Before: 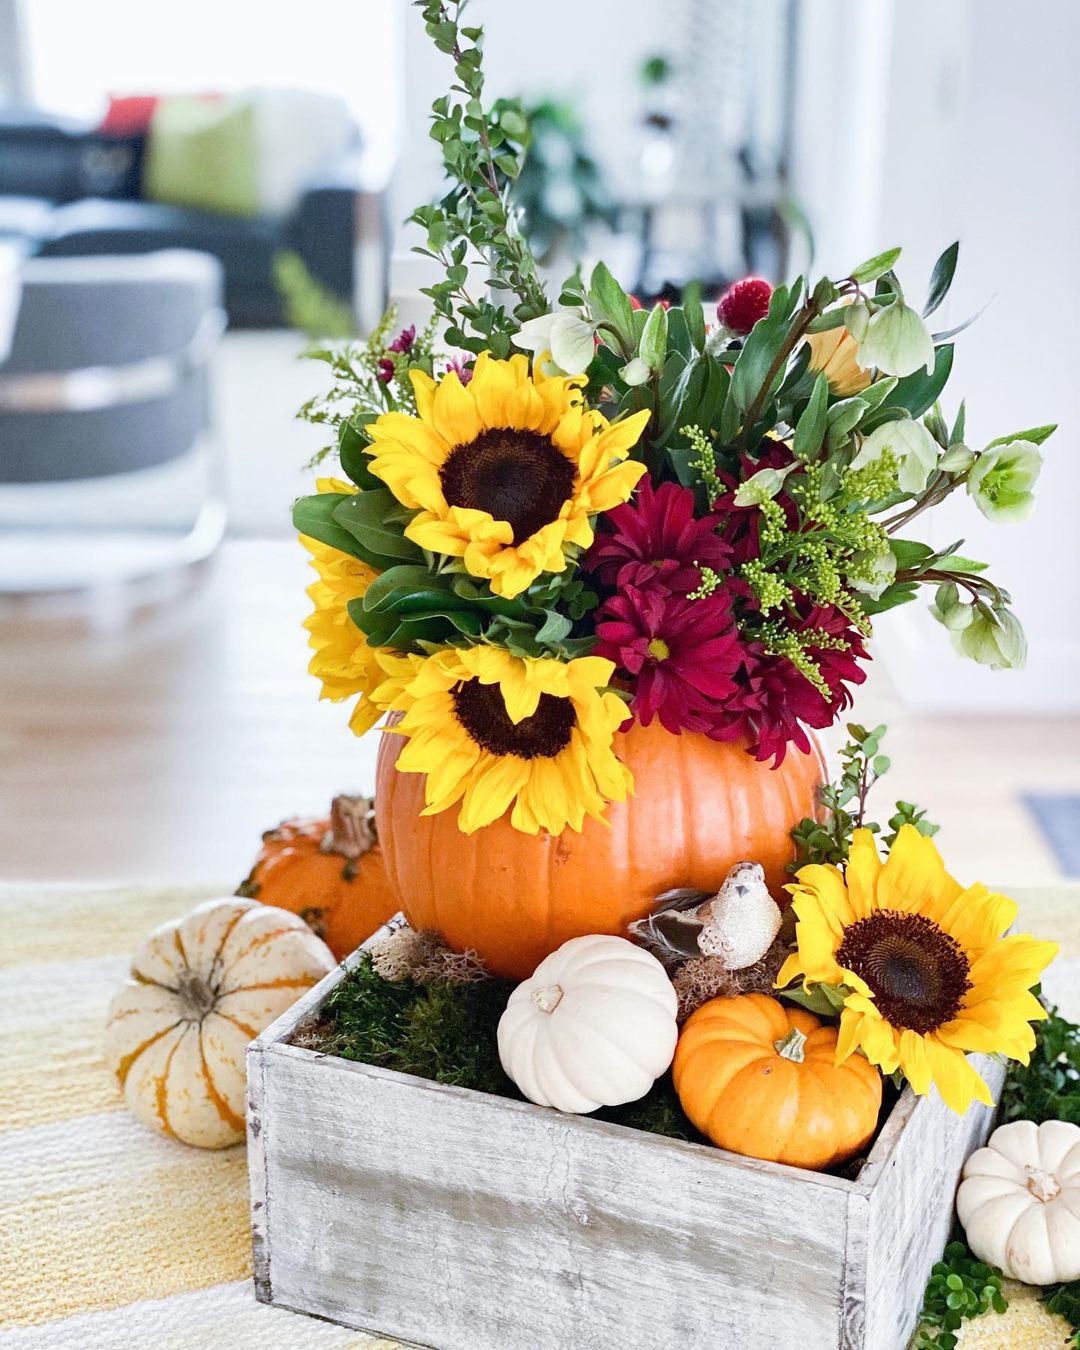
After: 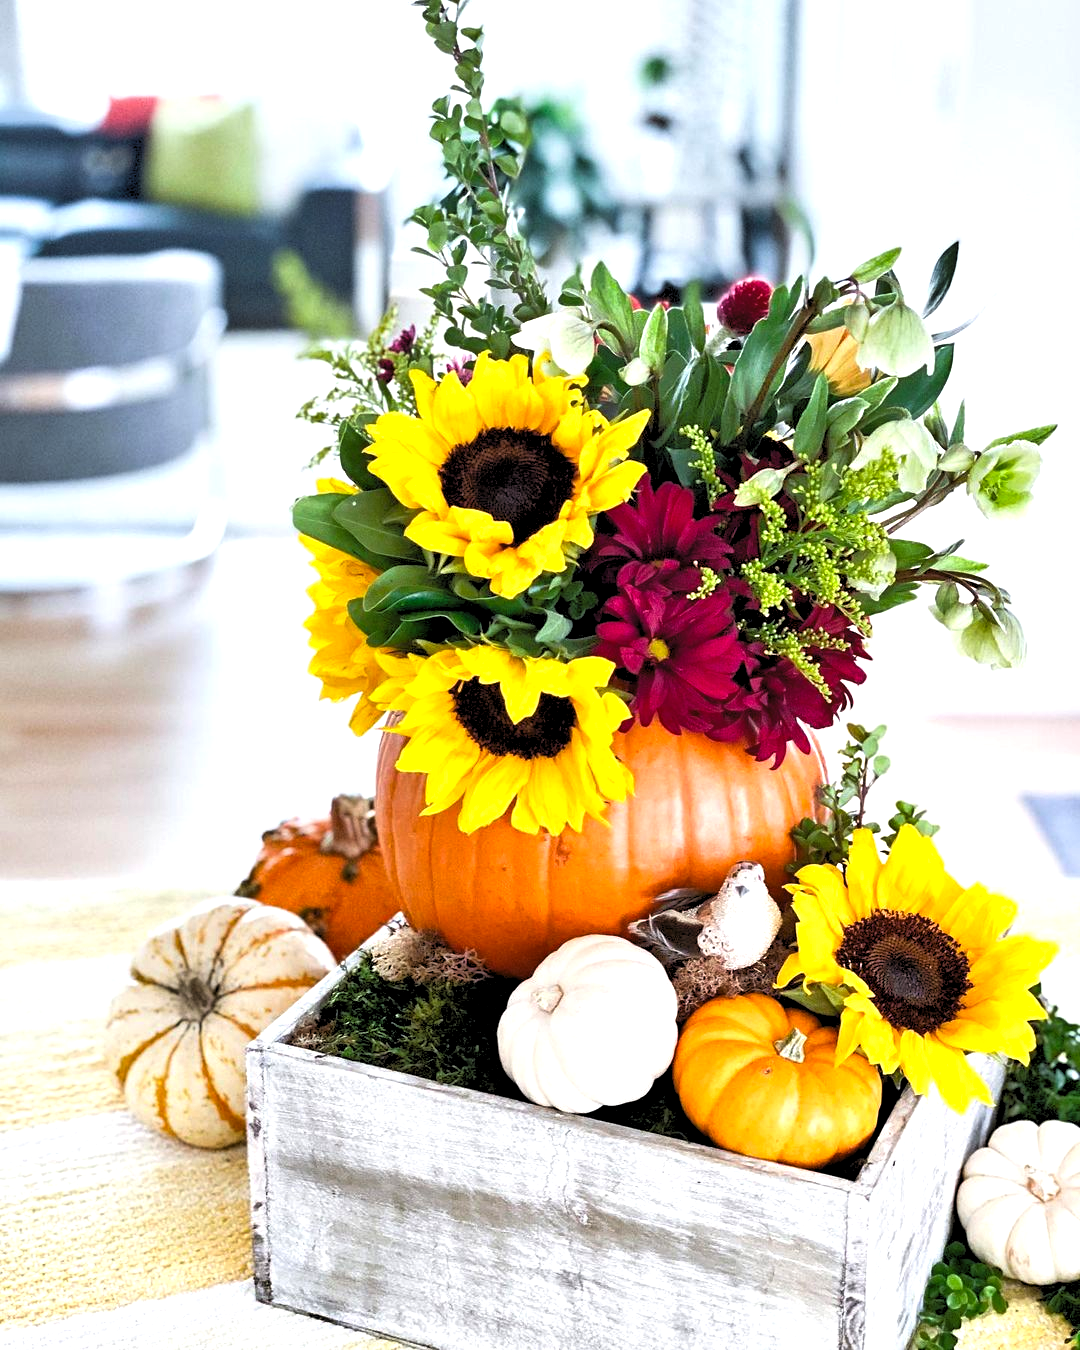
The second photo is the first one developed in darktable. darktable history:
exposure: exposure 0.132 EV, compensate highlight preservation false
levels: levels [0.182, 0.542, 0.902]
contrast brightness saturation: saturation 0.184
tone equalizer: -7 EV 0.141 EV, -6 EV 0.621 EV, -5 EV 1.11 EV, -4 EV 1.34 EV, -3 EV 1.12 EV, -2 EV 0.6 EV, -1 EV 0.16 EV
